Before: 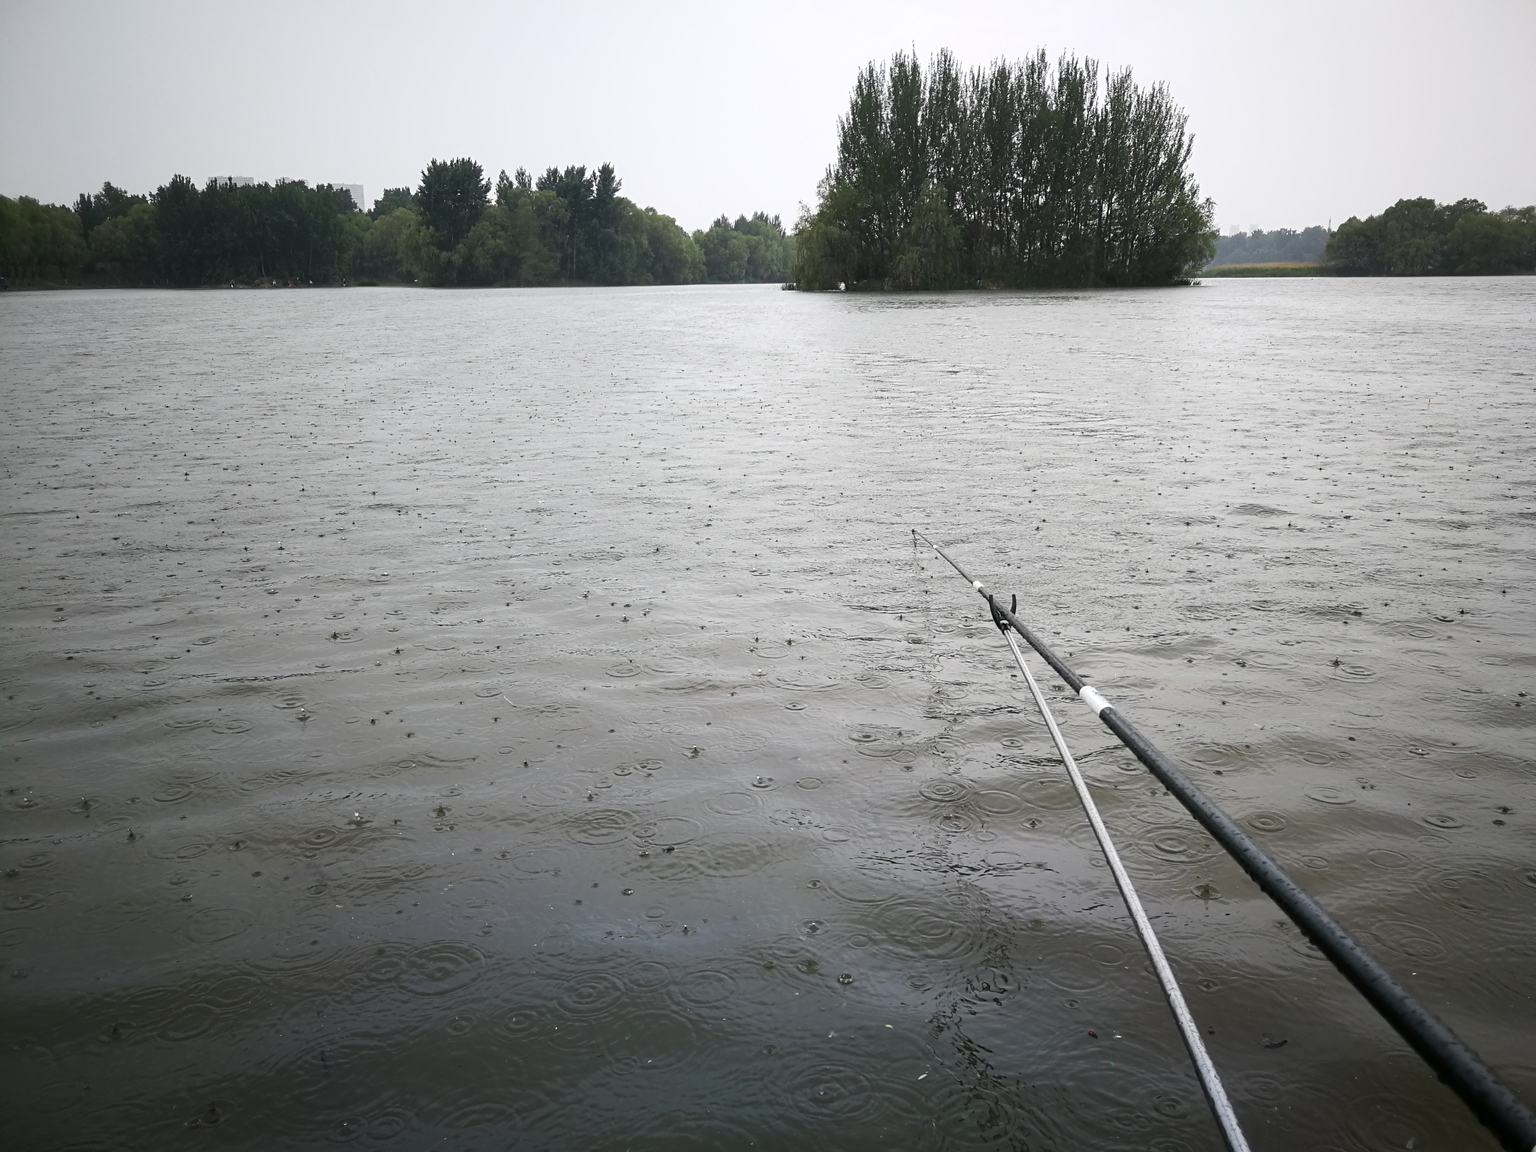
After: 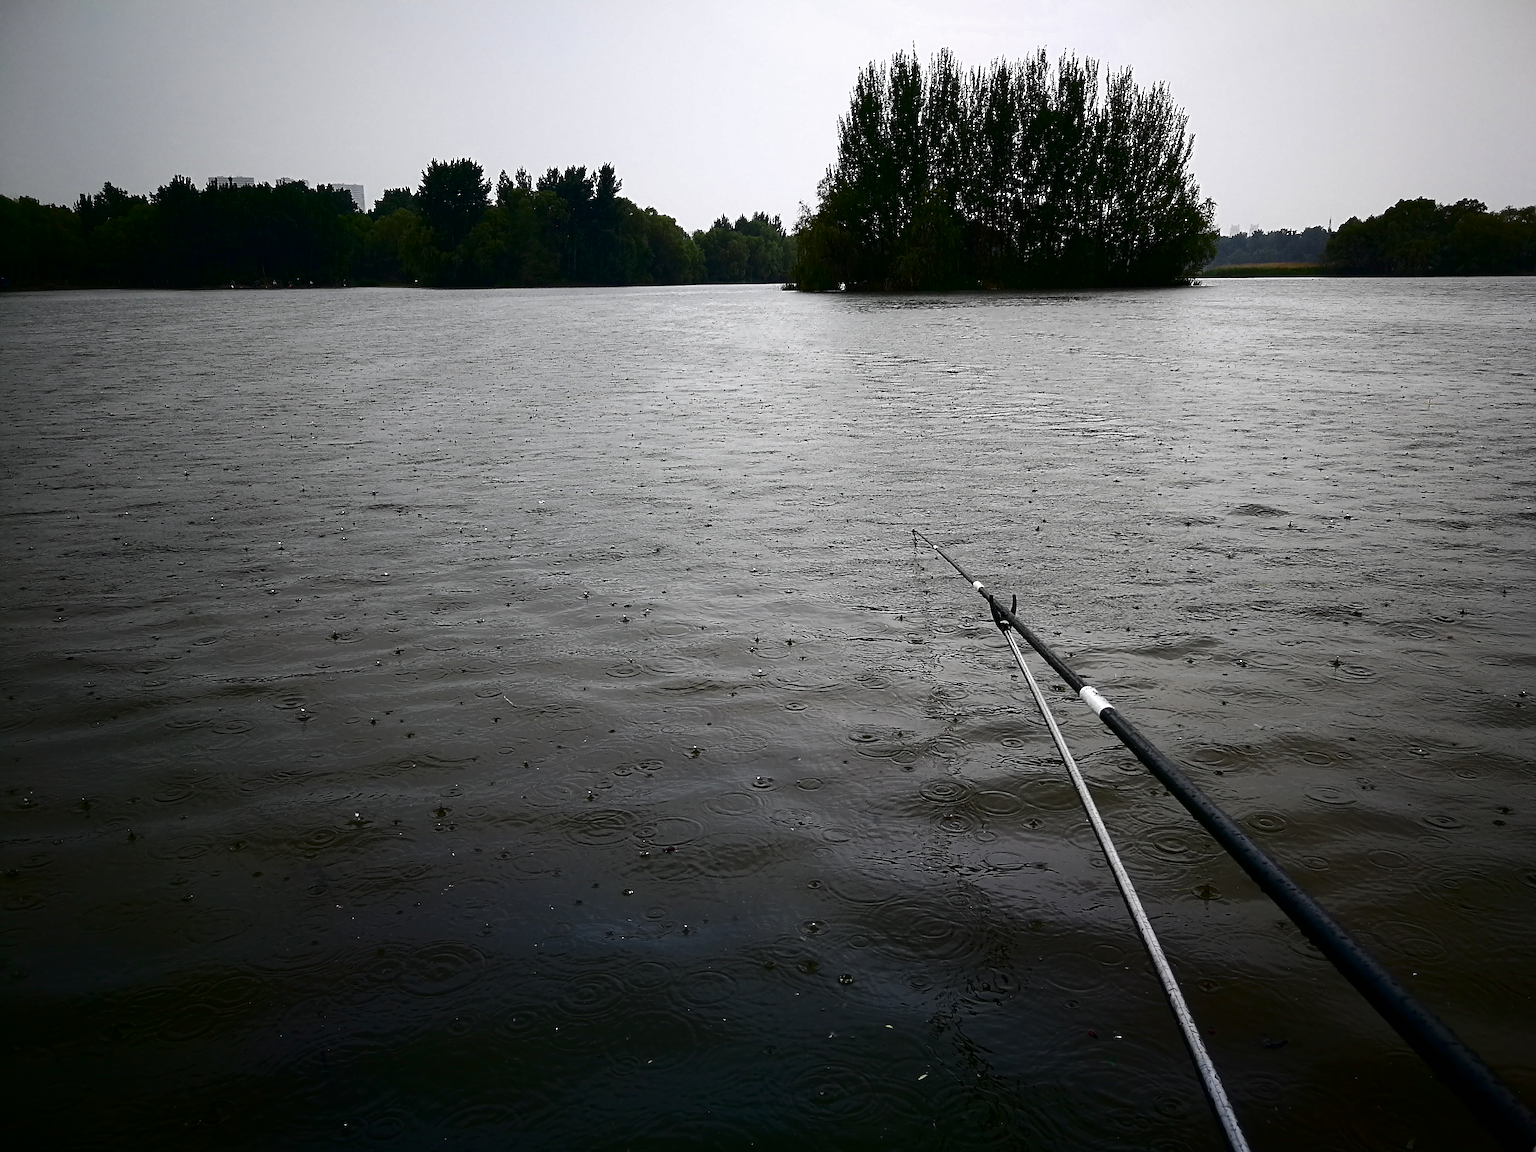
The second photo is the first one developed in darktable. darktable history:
contrast brightness saturation: contrast 0.089, brightness -0.608, saturation 0.165
sharpen: on, module defaults
